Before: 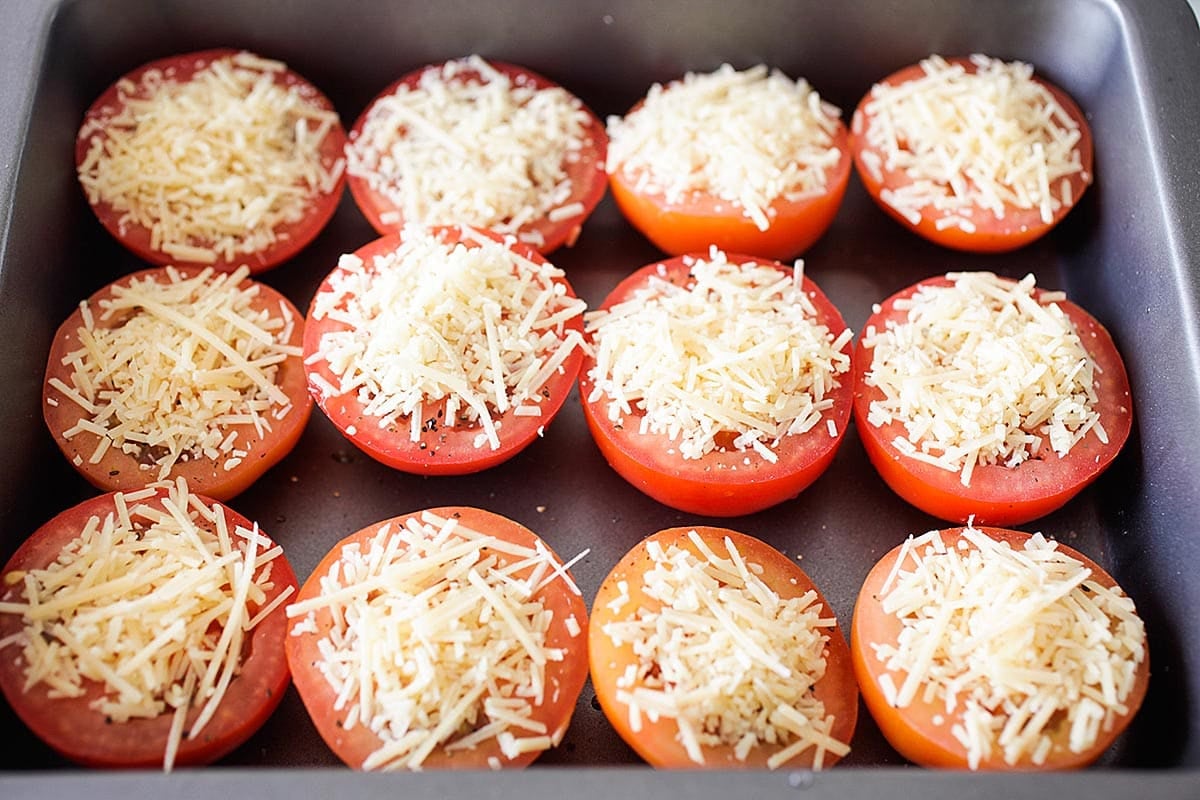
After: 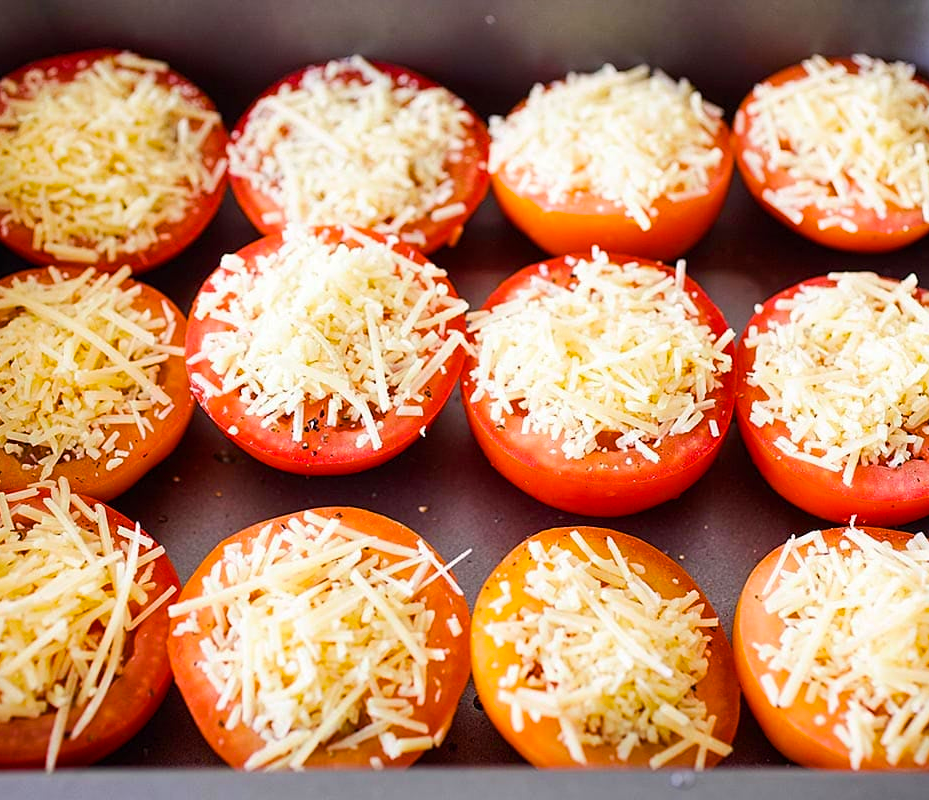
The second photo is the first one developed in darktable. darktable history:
color balance rgb: linear chroma grading › global chroma 15%, perceptual saturation grading › global saturation 30%
crop: left 9.88%, right 12.664%
